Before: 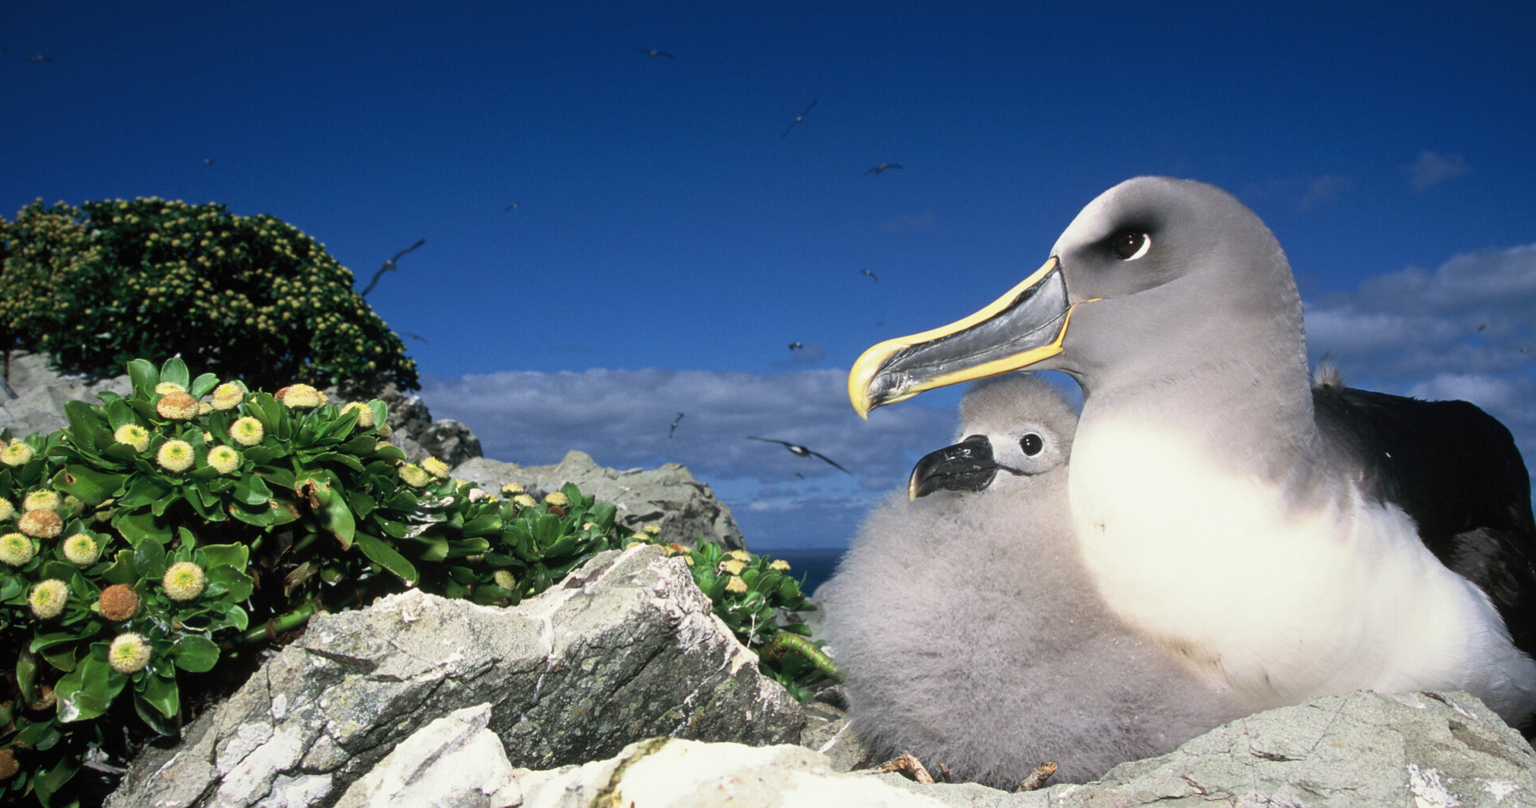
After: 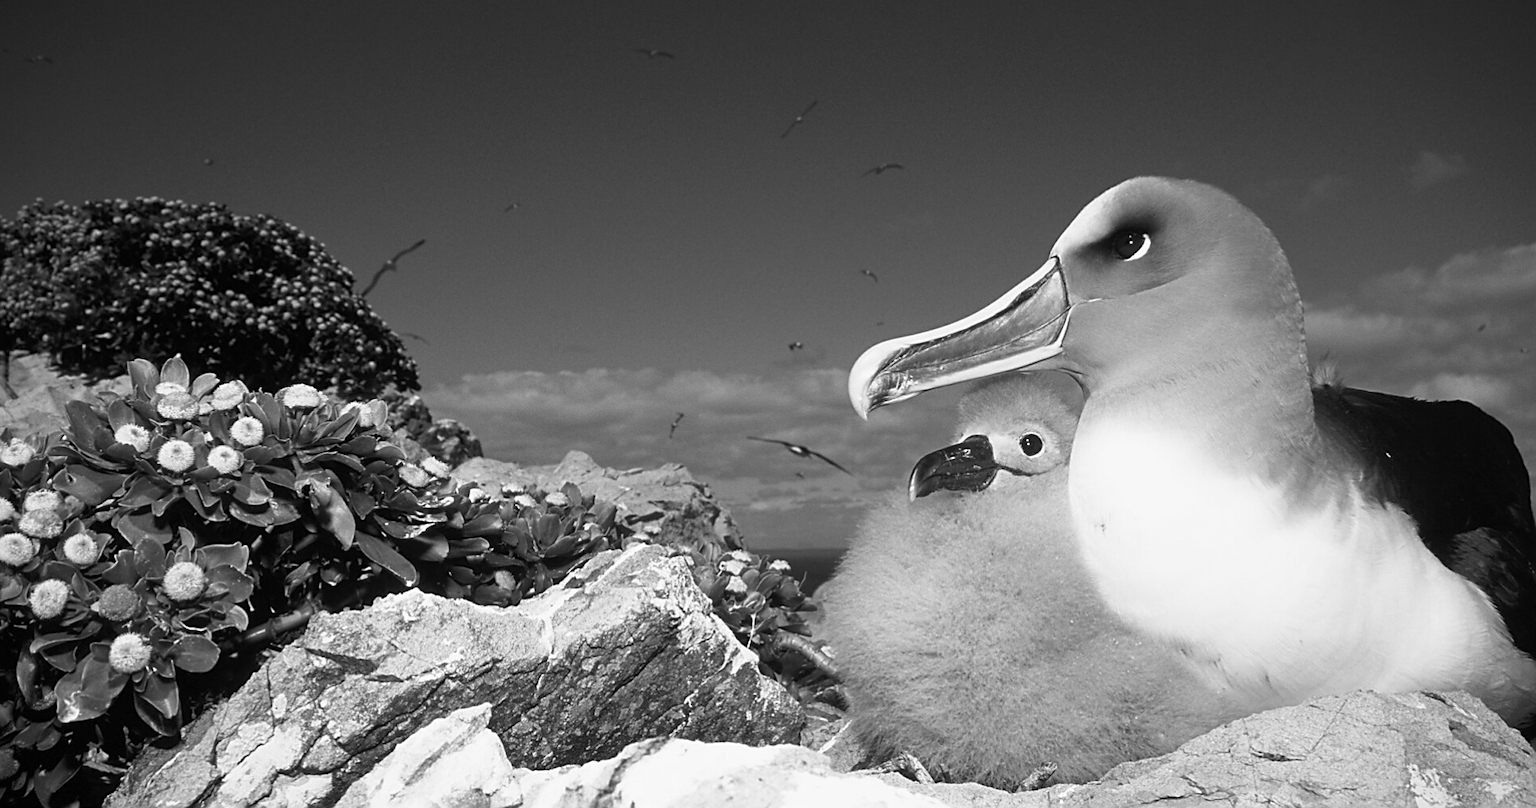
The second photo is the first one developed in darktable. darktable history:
contrast brightness saturation: saturation -1
sharpen: on, module defaults
vignetting: fall-off start 97.23%, saturation -0.024, center (-0.033, -0.042), width/height ratio 1.179, unbound false
white balance: red 1.004, blue 1.096
